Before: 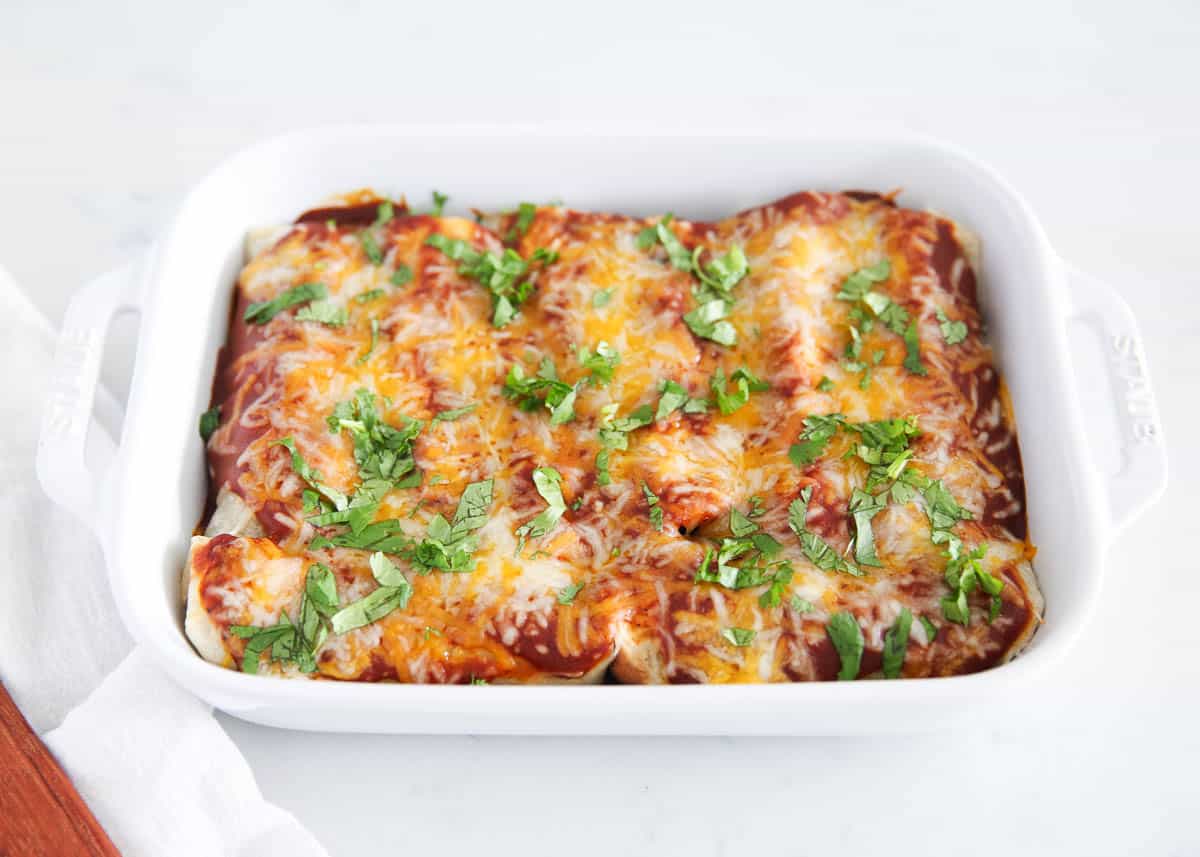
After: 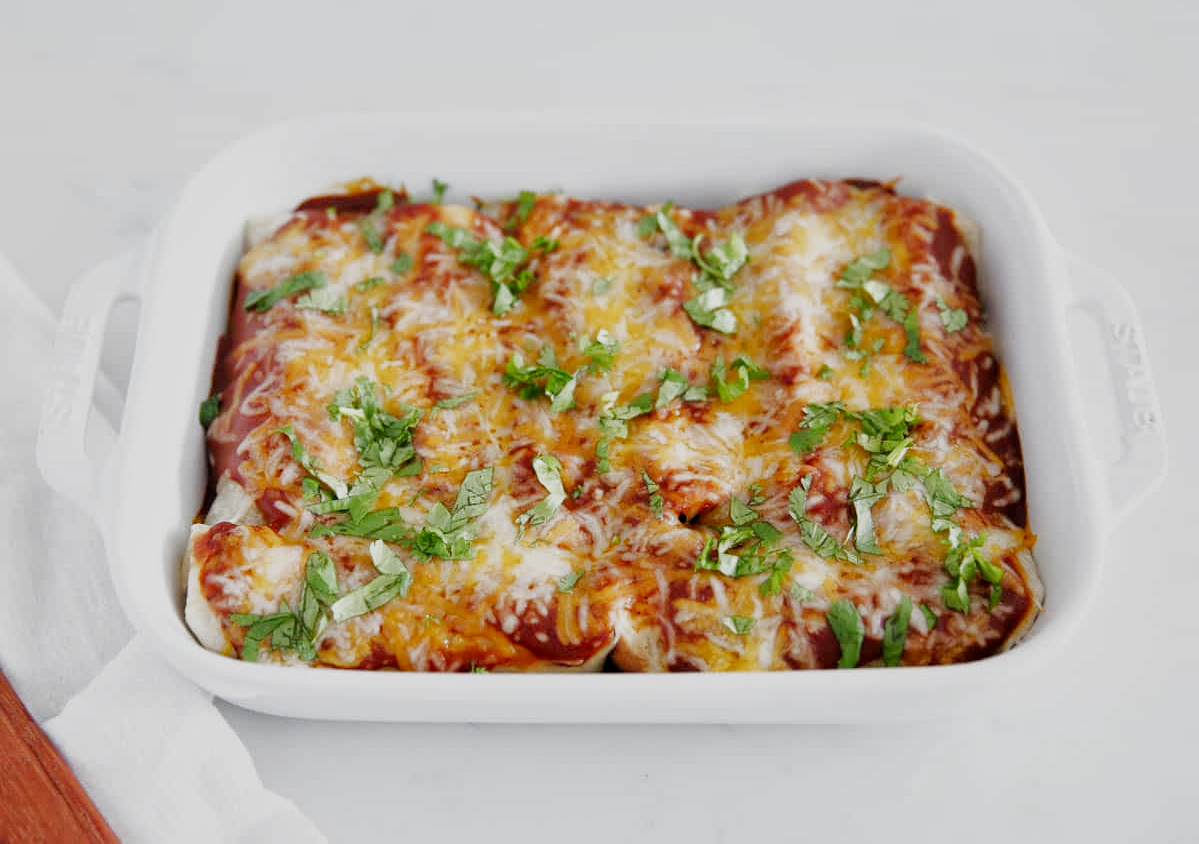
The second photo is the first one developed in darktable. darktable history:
filmic rgb: black relative exposure -7.65 EV, white relative exposure 4.56 EV, hardness 3.61, add noise in highlights 0.001, preserve chrominance no, color science v3 (2019), use custom middle-gray values true, iterations of high-quality reconstruction 0, contrast in highlights soft
crop: top 1.444%, right 0.016%
tone equalizer: -8 EV -0.001 EV, -7 EV 0.003 EV, -6 EV -0.004 EV, -5 EV -0.007 EV, -4 EV -0.06 EV, -3 EV -0.199 EV, -2 EV -0.248 EV, -1 EV 0.081 EV, +0 EV 0.307 EV, edges refinement/feathering 500, mask exposure compensation -1.57 EV, preserve details no
local contrast: mode bilateral grid, contrast 21, coarseness 51, detail 127%, midtone range 0.2
